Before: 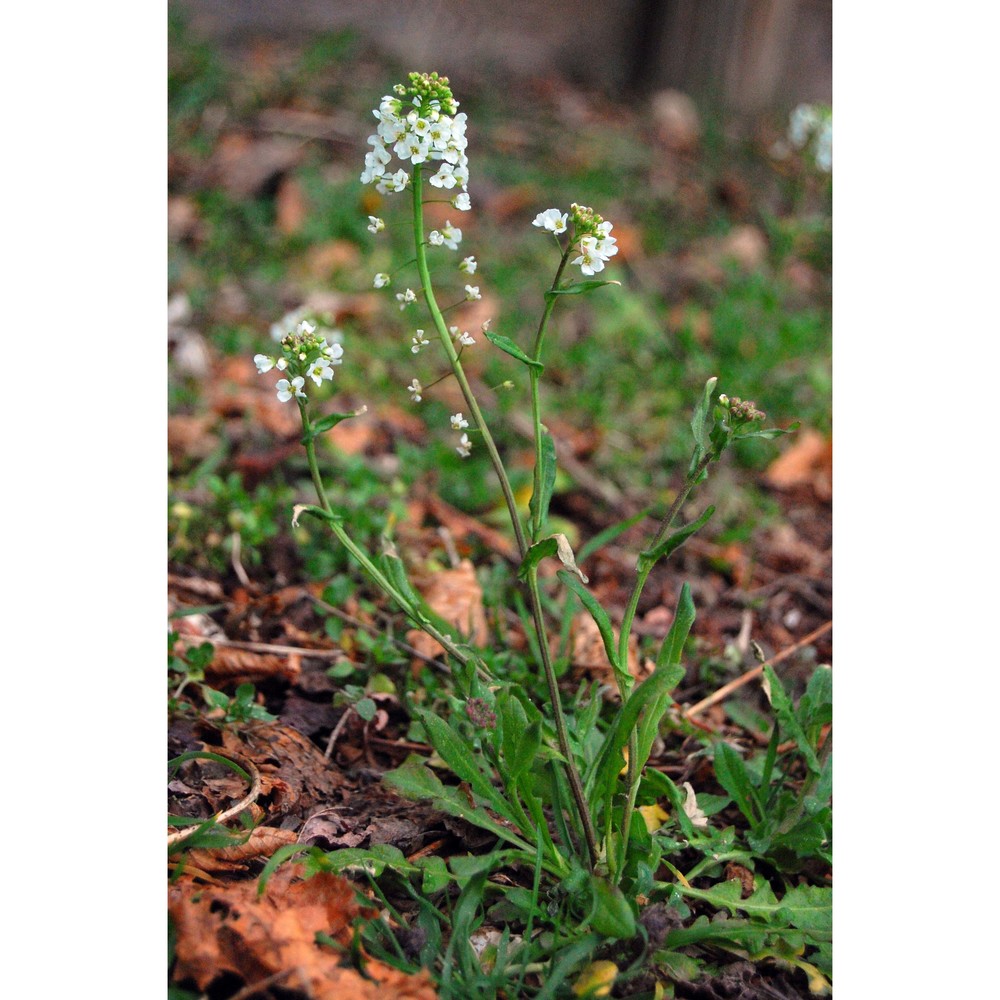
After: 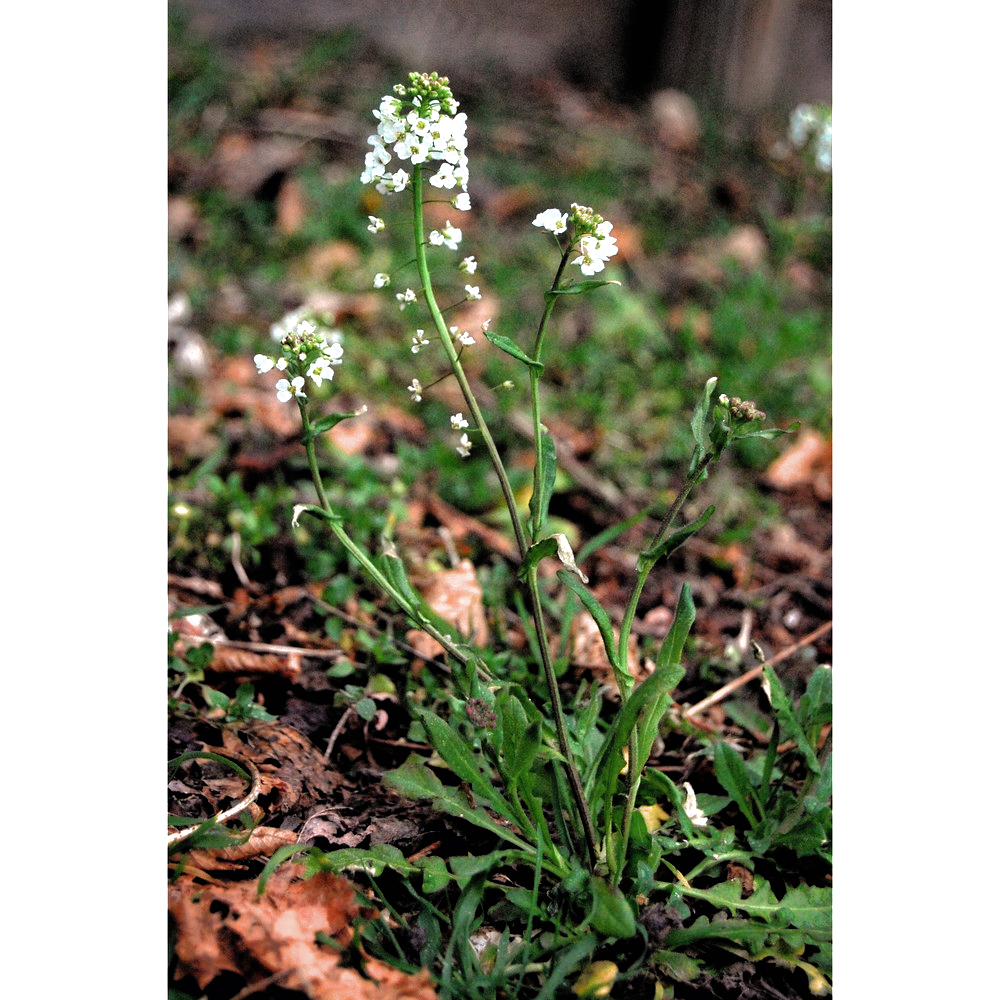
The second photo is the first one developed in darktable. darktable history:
filmic rgb: black relative exposure -8.18 EV, white relative exposure 2.22 EV, hardness 7.1, latitude 84.94%, contrast 1.684, highlights saturation mix -3.71%, shadows ↔ highlights balance -2.13%, color science v6 (2022)
shadows and highlights: on, module defaults
